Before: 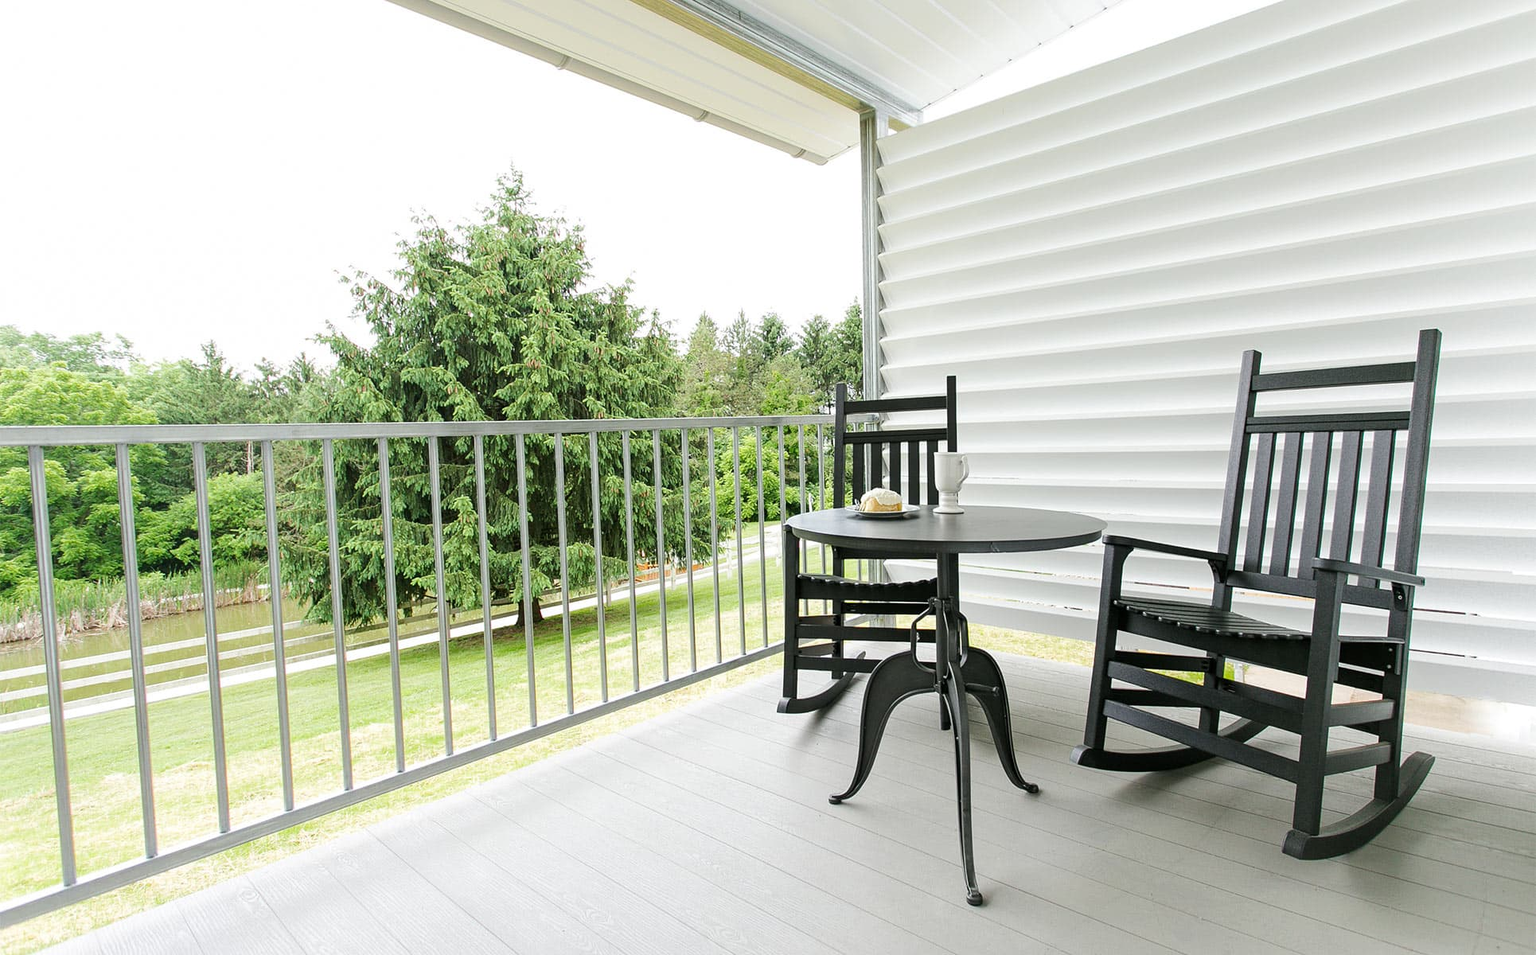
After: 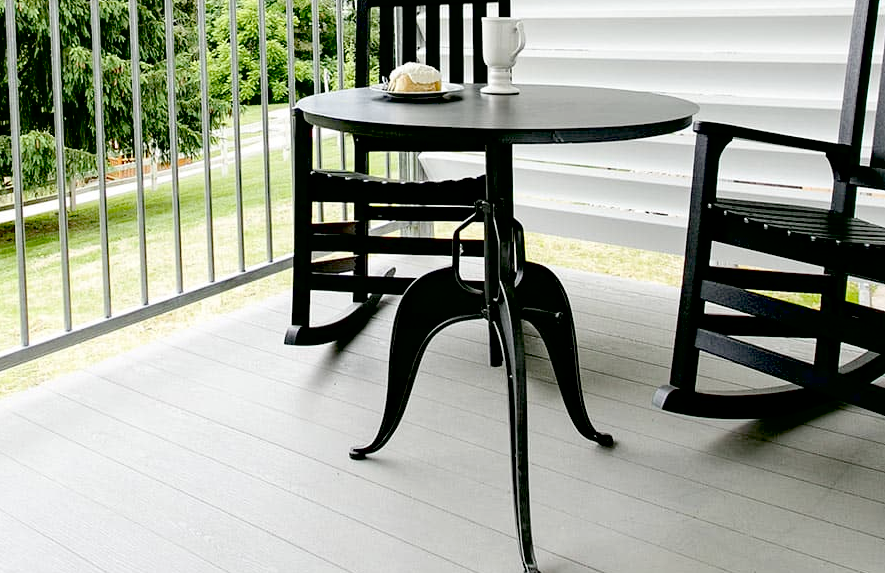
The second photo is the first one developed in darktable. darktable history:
crop: left 35.88%, top 45.997%, right 18.223%, bottom 6.055%
exposure: black level correction 0.048, exposure 0.013 EV, compensate highlight preservation false
contrast brightness saturation: contrast 0.108, saturation -0.177
